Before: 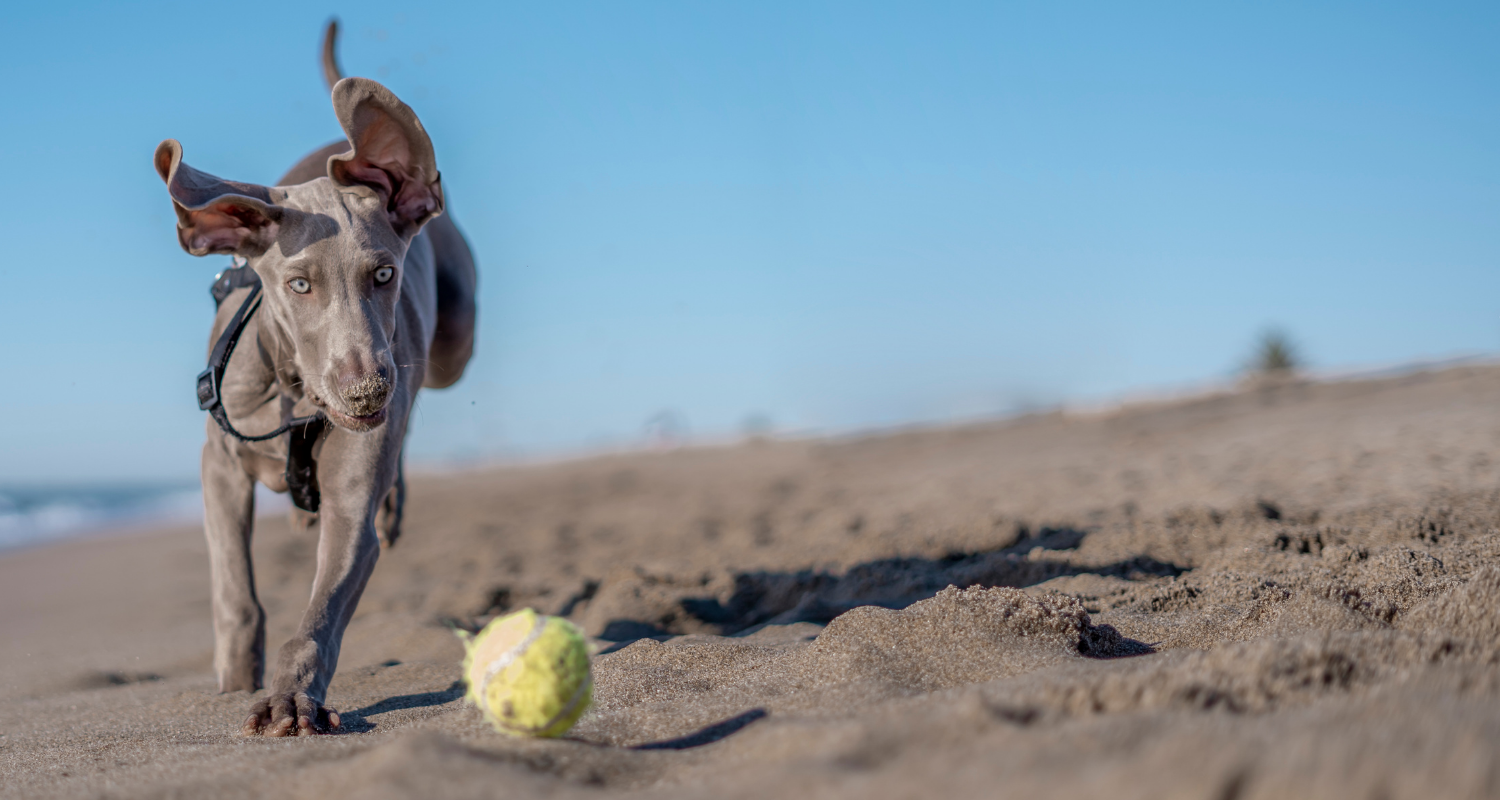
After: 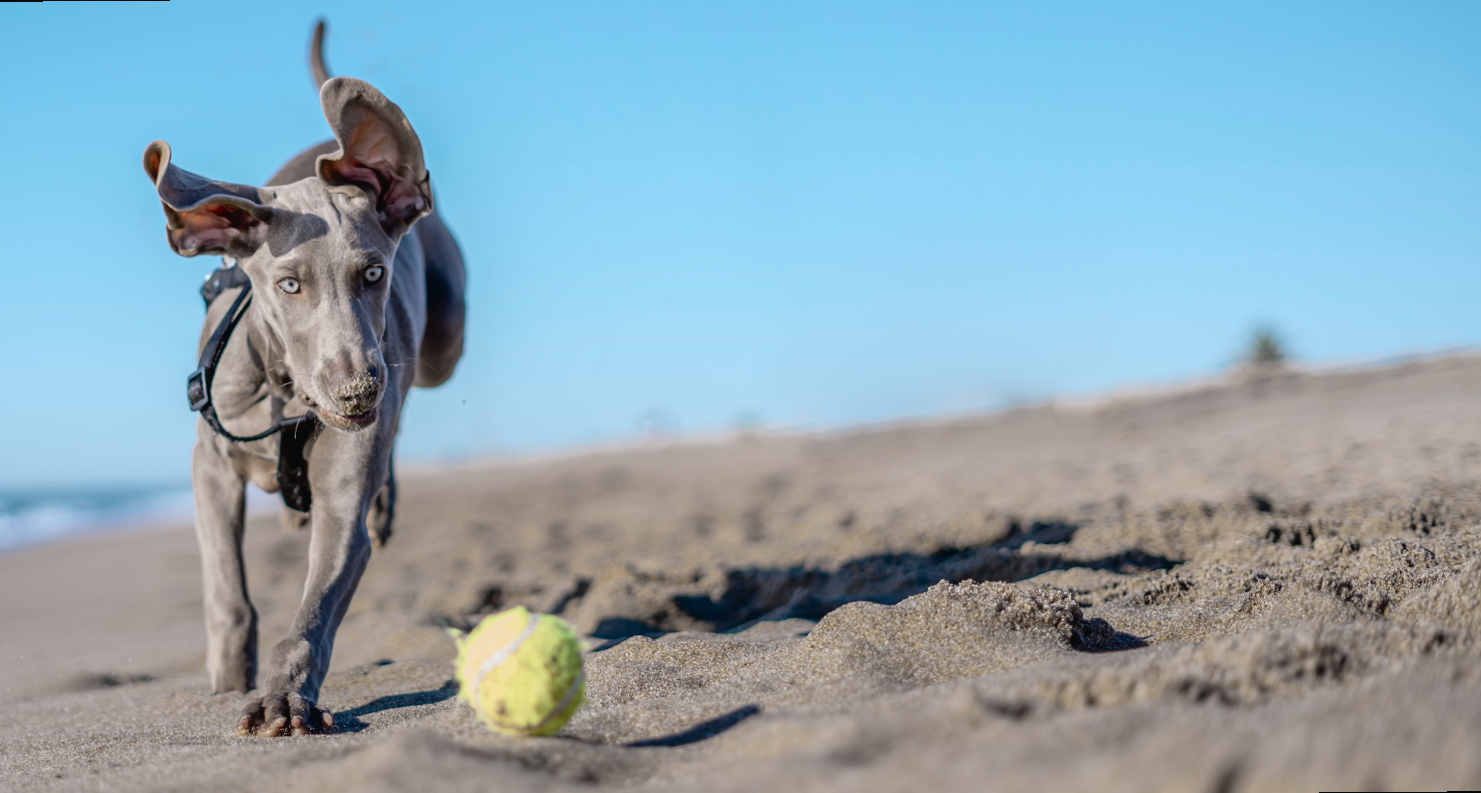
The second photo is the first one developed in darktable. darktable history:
tone curve: curves: ch0 [(0, 0.022) (0.114, 0.096) (0.282, 0.299) (0.456, 0.51) (0.613, 0.693) (0.786, 0.843) (0.999, 0.949)]; ch1 [(0, 0) (0.384, 0.365) (0.463, 0.447) (0.486, 0.474) (0.503, 0.5) (0.535, 0.522) (0.555, 0.546) (0.593, 0.599) (0.755, 0.793) (1, 1)]; ch2 [(0, 0) (0.369, 0.375) (0.449, 0.434) (0.501, 0.5) (0.528, 0.517) (0.561, 0.57) (0.612, 0.631) (0.668, 0.659) (1, 1)], color space Lab, independent channels, preserve colors none
rotate and perspective: rotation -0.45°, automatic cropping original format, crop left 0.008, crop right 0.992, crop top 0.012, crop bottom 0.988
